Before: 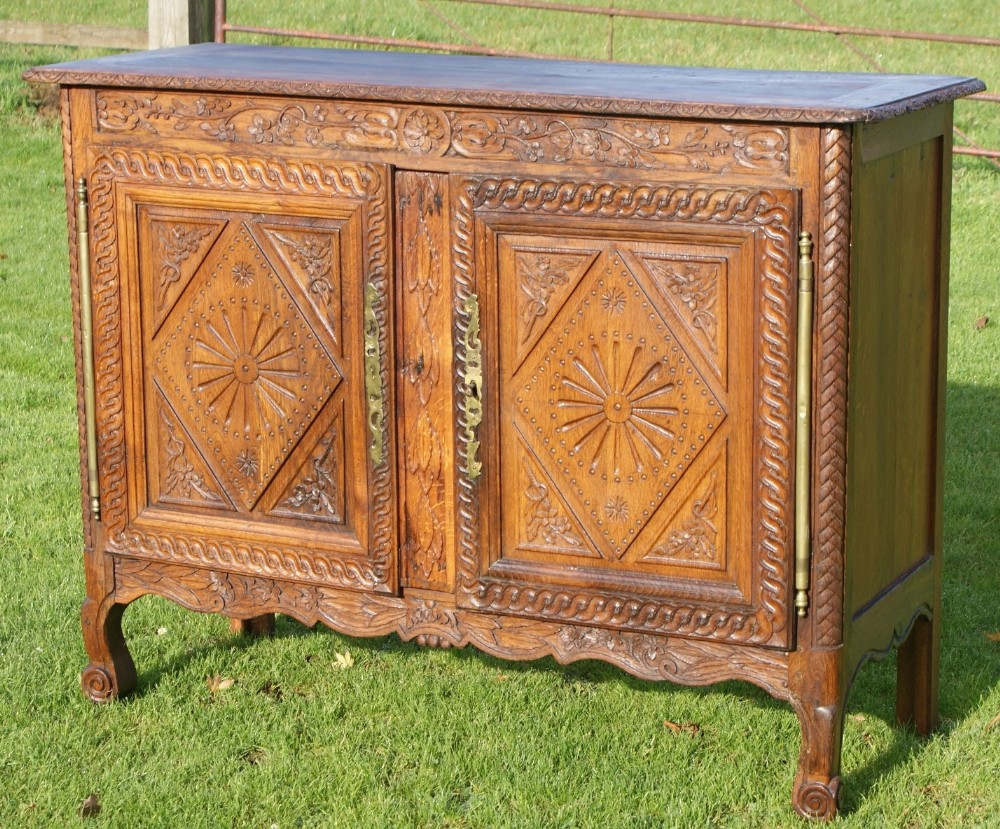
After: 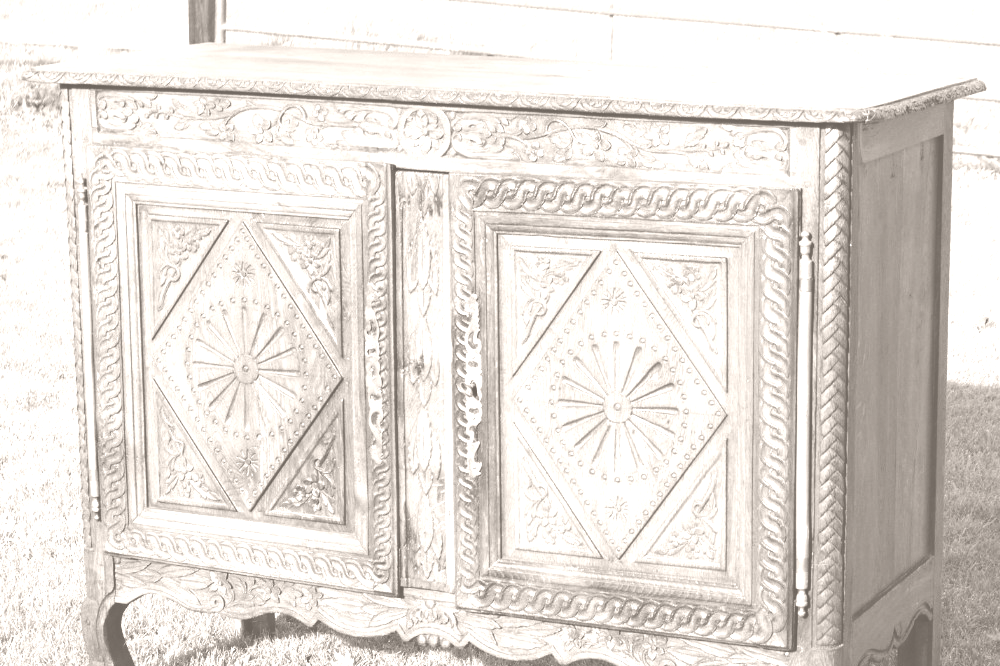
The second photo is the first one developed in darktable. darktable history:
crop: bottom 19.644%
colorize: hue 34.49°, saturation 35.33%, source mix 100%, lightness 55%, version 1
tone curve: curves: ch0 [(0, 0.087) (0.175, 0.178) (0.466, 0.498) (0.715, 0.764) (1, 0.961)]; ch1 [(0, 0) (0.437, 0.398) (0.476, 0.466) (0.505, 0.505) (0.534, 0.544) (0.612, 0.605) (0.641, 0.643) (1, 1)]; ch2 [(0, 0) (0.359, 0.379) (0.427, 0.453) (0.489, 0.495) (0.531, 0.534) (0.579, 0.579) (1, 1)], color space Lab, independent channels, preserve colors none
